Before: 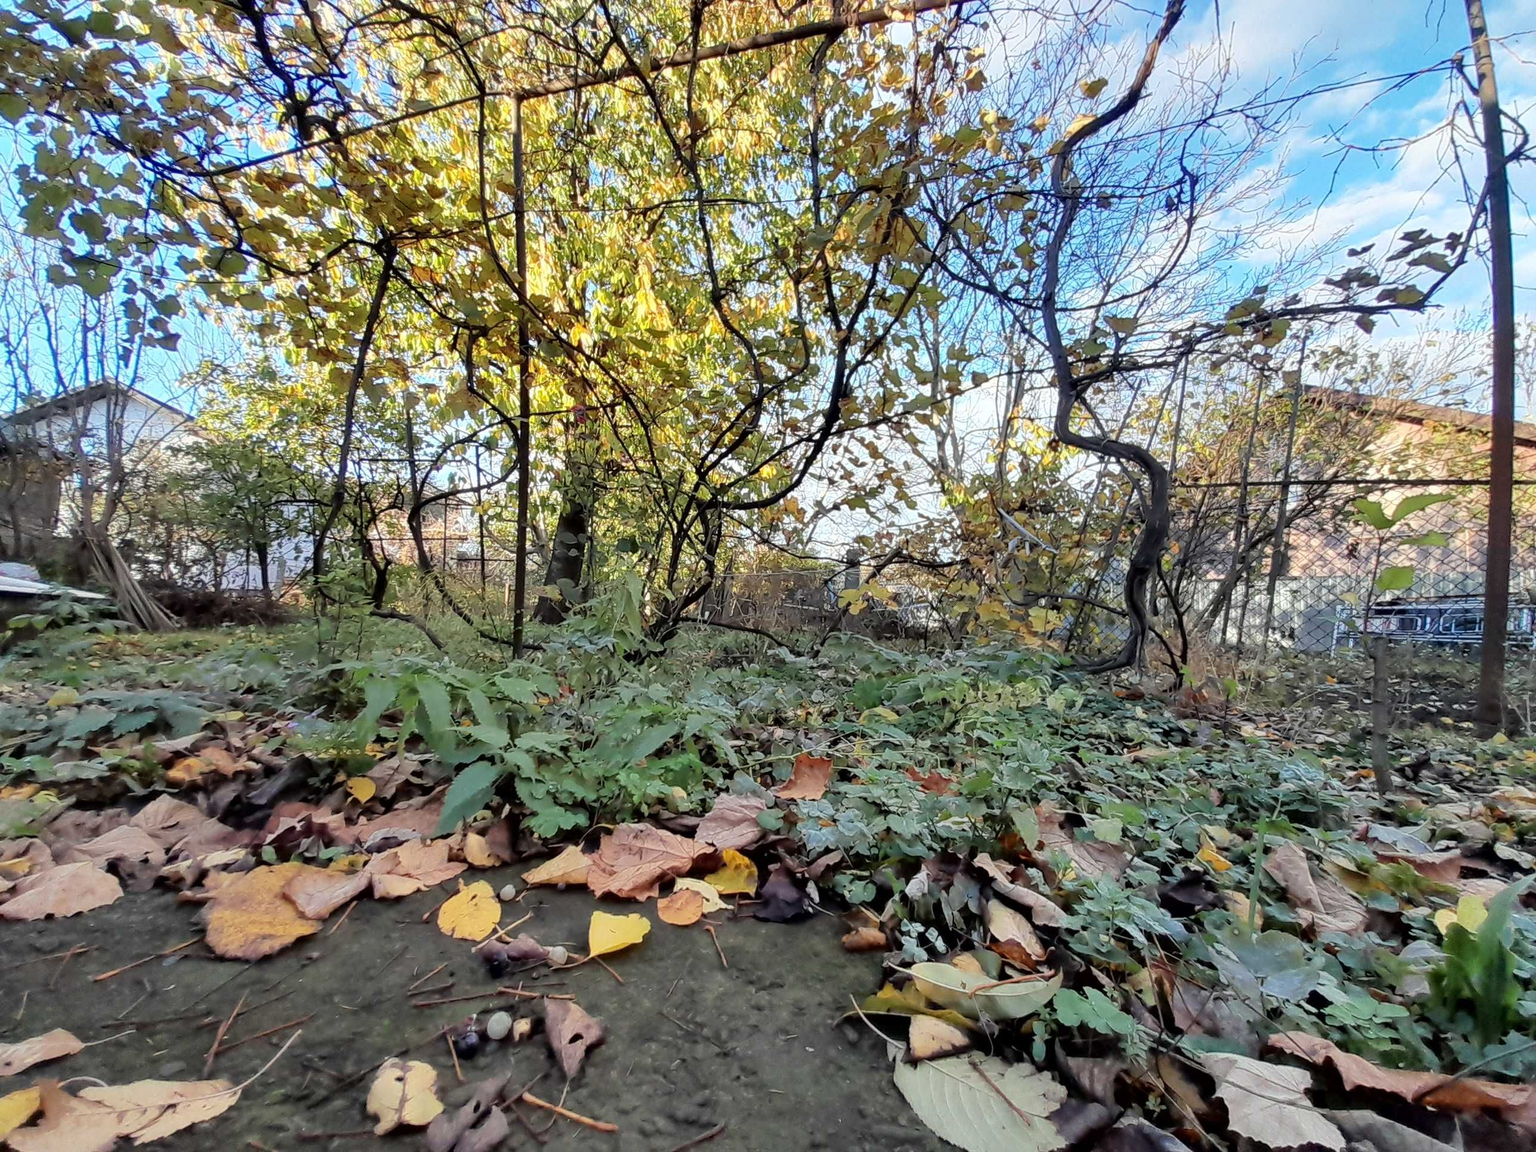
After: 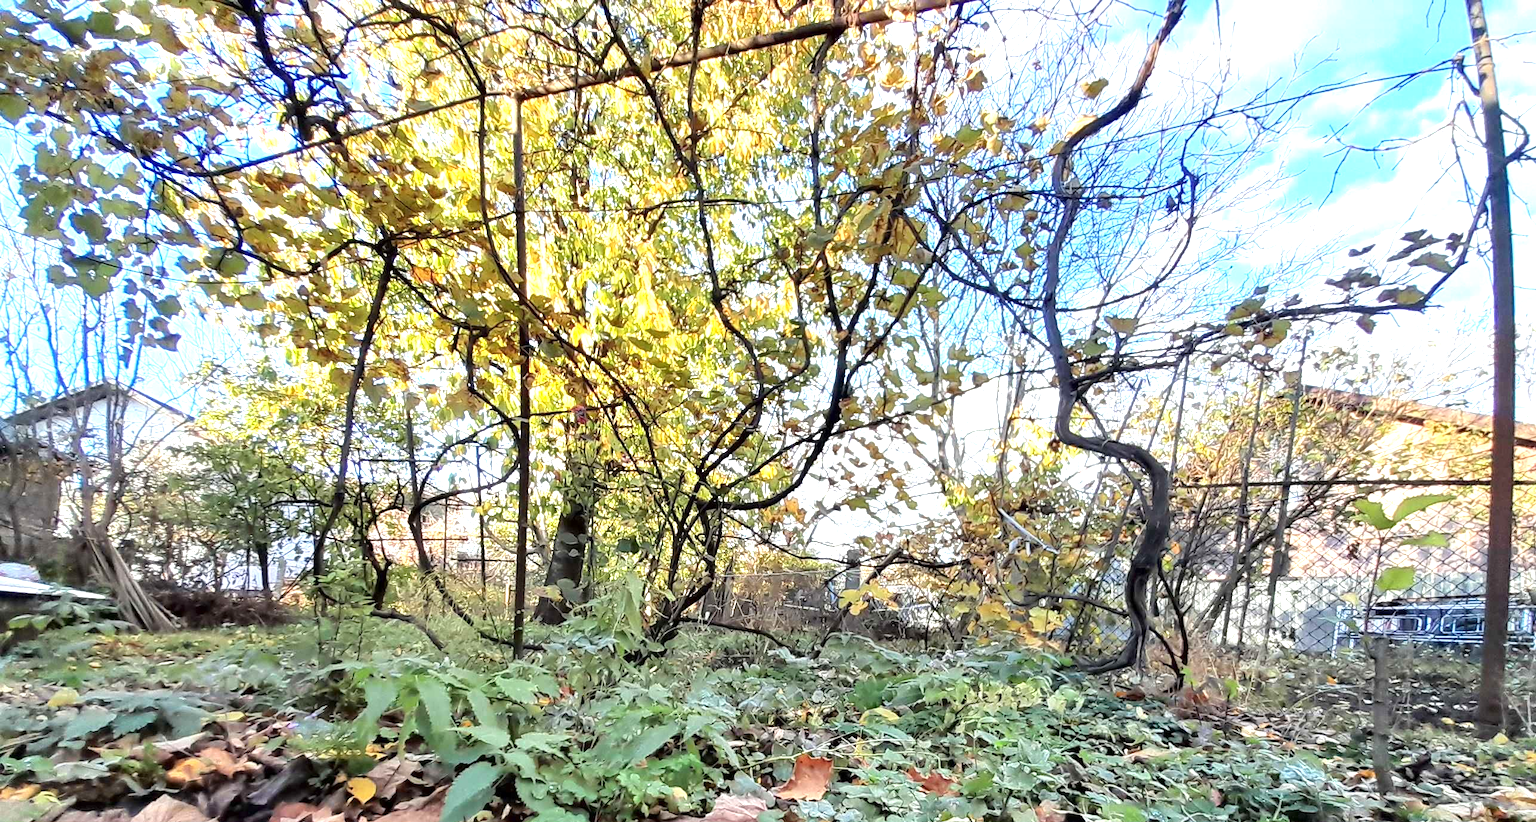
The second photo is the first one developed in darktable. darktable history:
exposure: exposure 1 EV, compensate highlight preservation false
crop: bottom 28.576%
